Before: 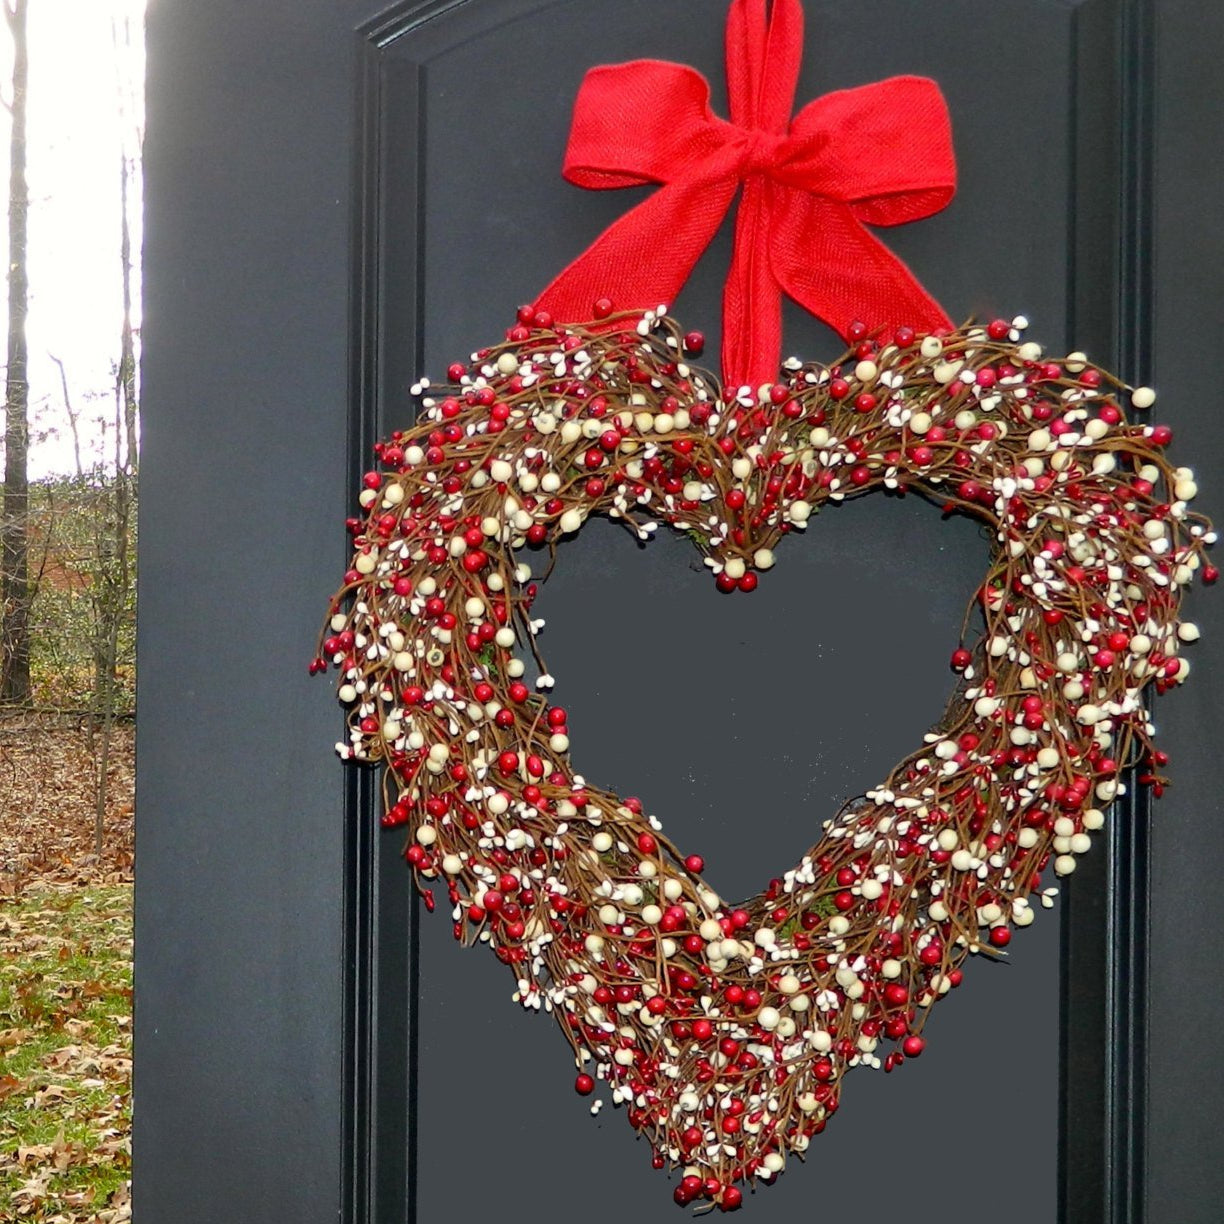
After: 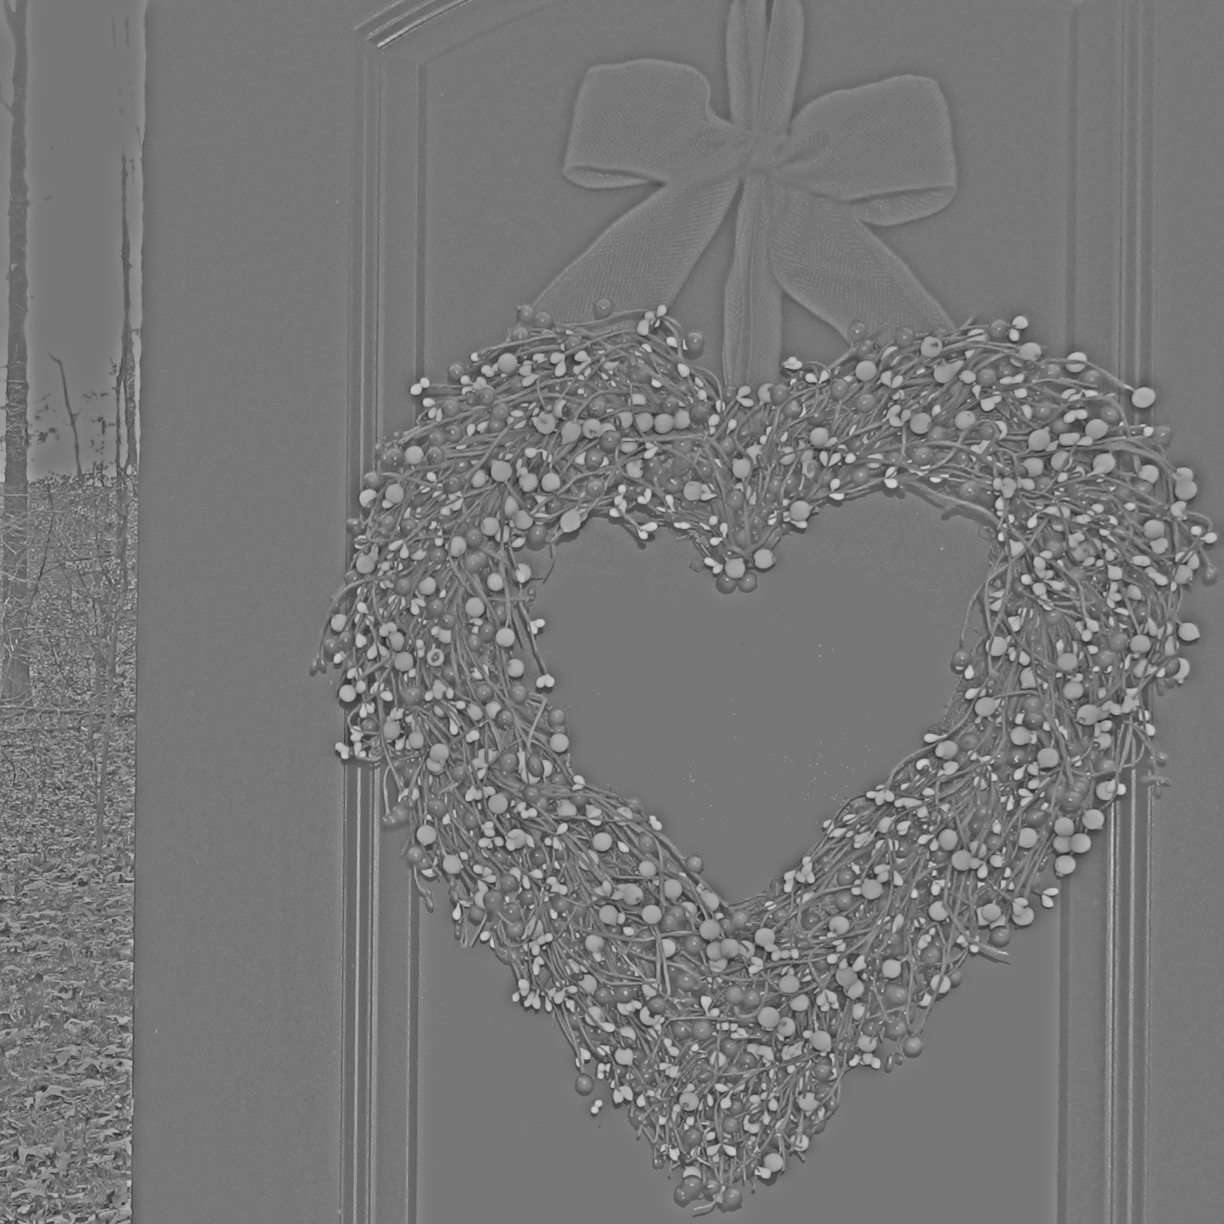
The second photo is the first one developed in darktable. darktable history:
color zones: curves: ch0 [(0.203, 0.433) (0.607, 0.517) (0.697, 0.696) (0.705, 0.897)]
white balance: red 1.009, blue 0.985
highpass: sharpness 25.84%, contrast boost 14.94%
